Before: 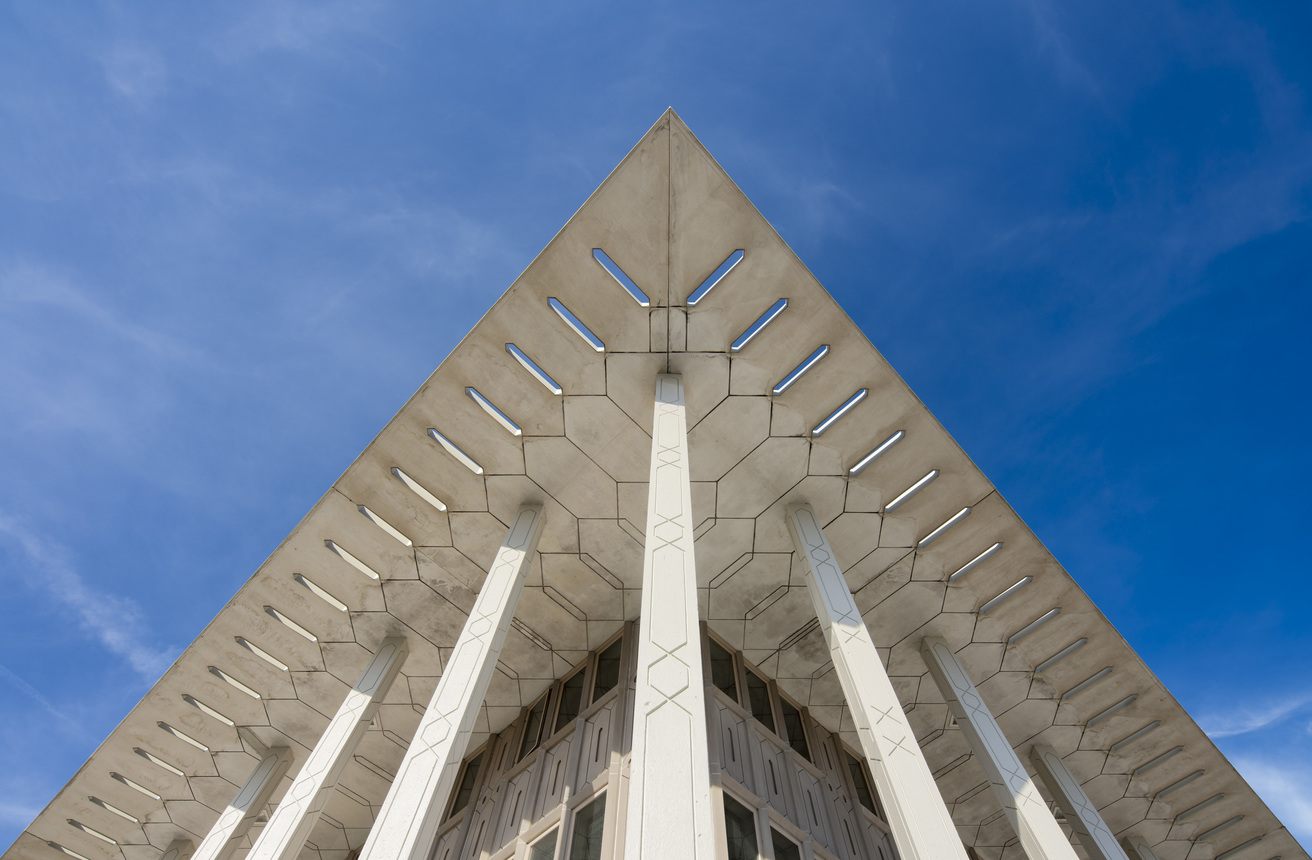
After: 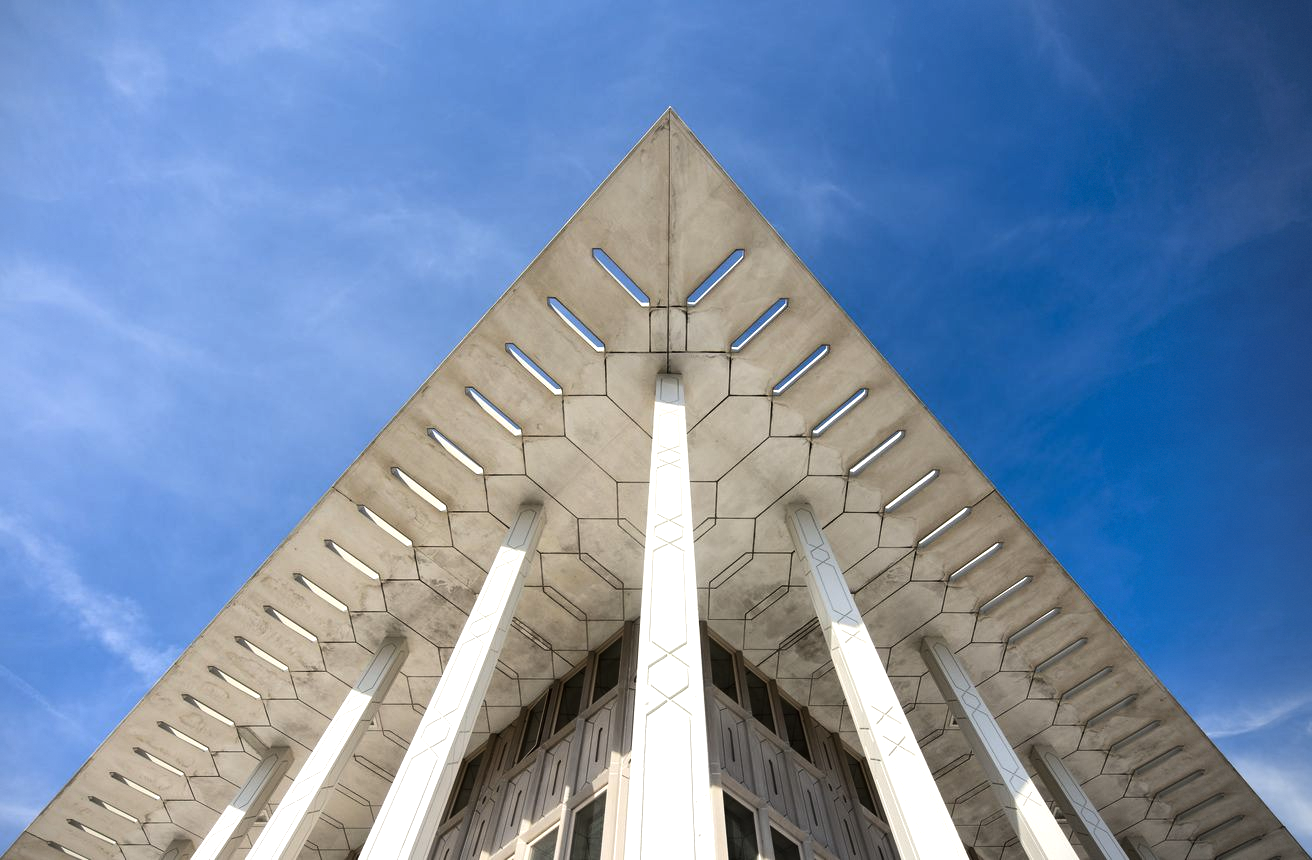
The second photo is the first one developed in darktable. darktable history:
vignetting: brightness -0.423, saturation -0.207, center (-0.123, -0.006), dithering 8-bit output
exposure: exposure -0.022 EV, compensate exposure bias true, compensate highlight preservation false
tone equalizer: -8 EV -0.716 EV, -7 EV -0.726 EV, -6 EV -0.622 EV, -5 EV -0.399 EV, -3 EV 0.368 EV, -2 EV 0.6 EV, -1 EV 0.699 EV, +0 EV 0.773 EV, edges refinement/feathering 500, mask exposure compensation -1.57 EV, preserve details no
